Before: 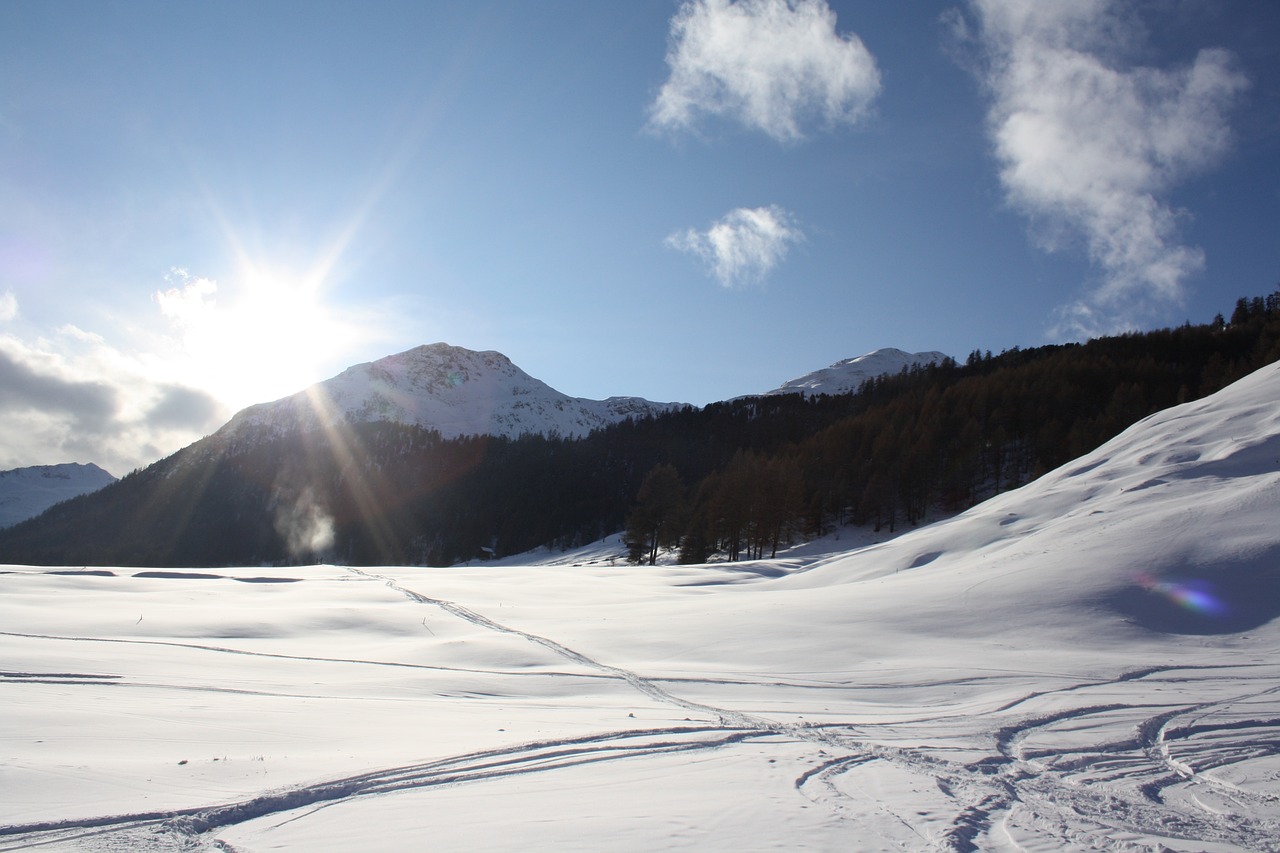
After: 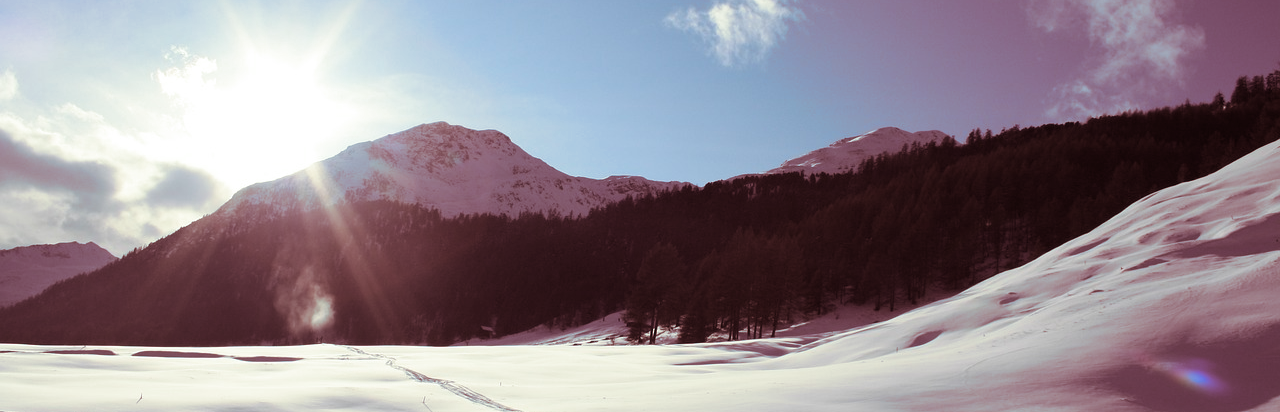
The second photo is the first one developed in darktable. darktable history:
crop and rotate: top 26.056%, bottom 25.543%
split-toning: compress 20%
